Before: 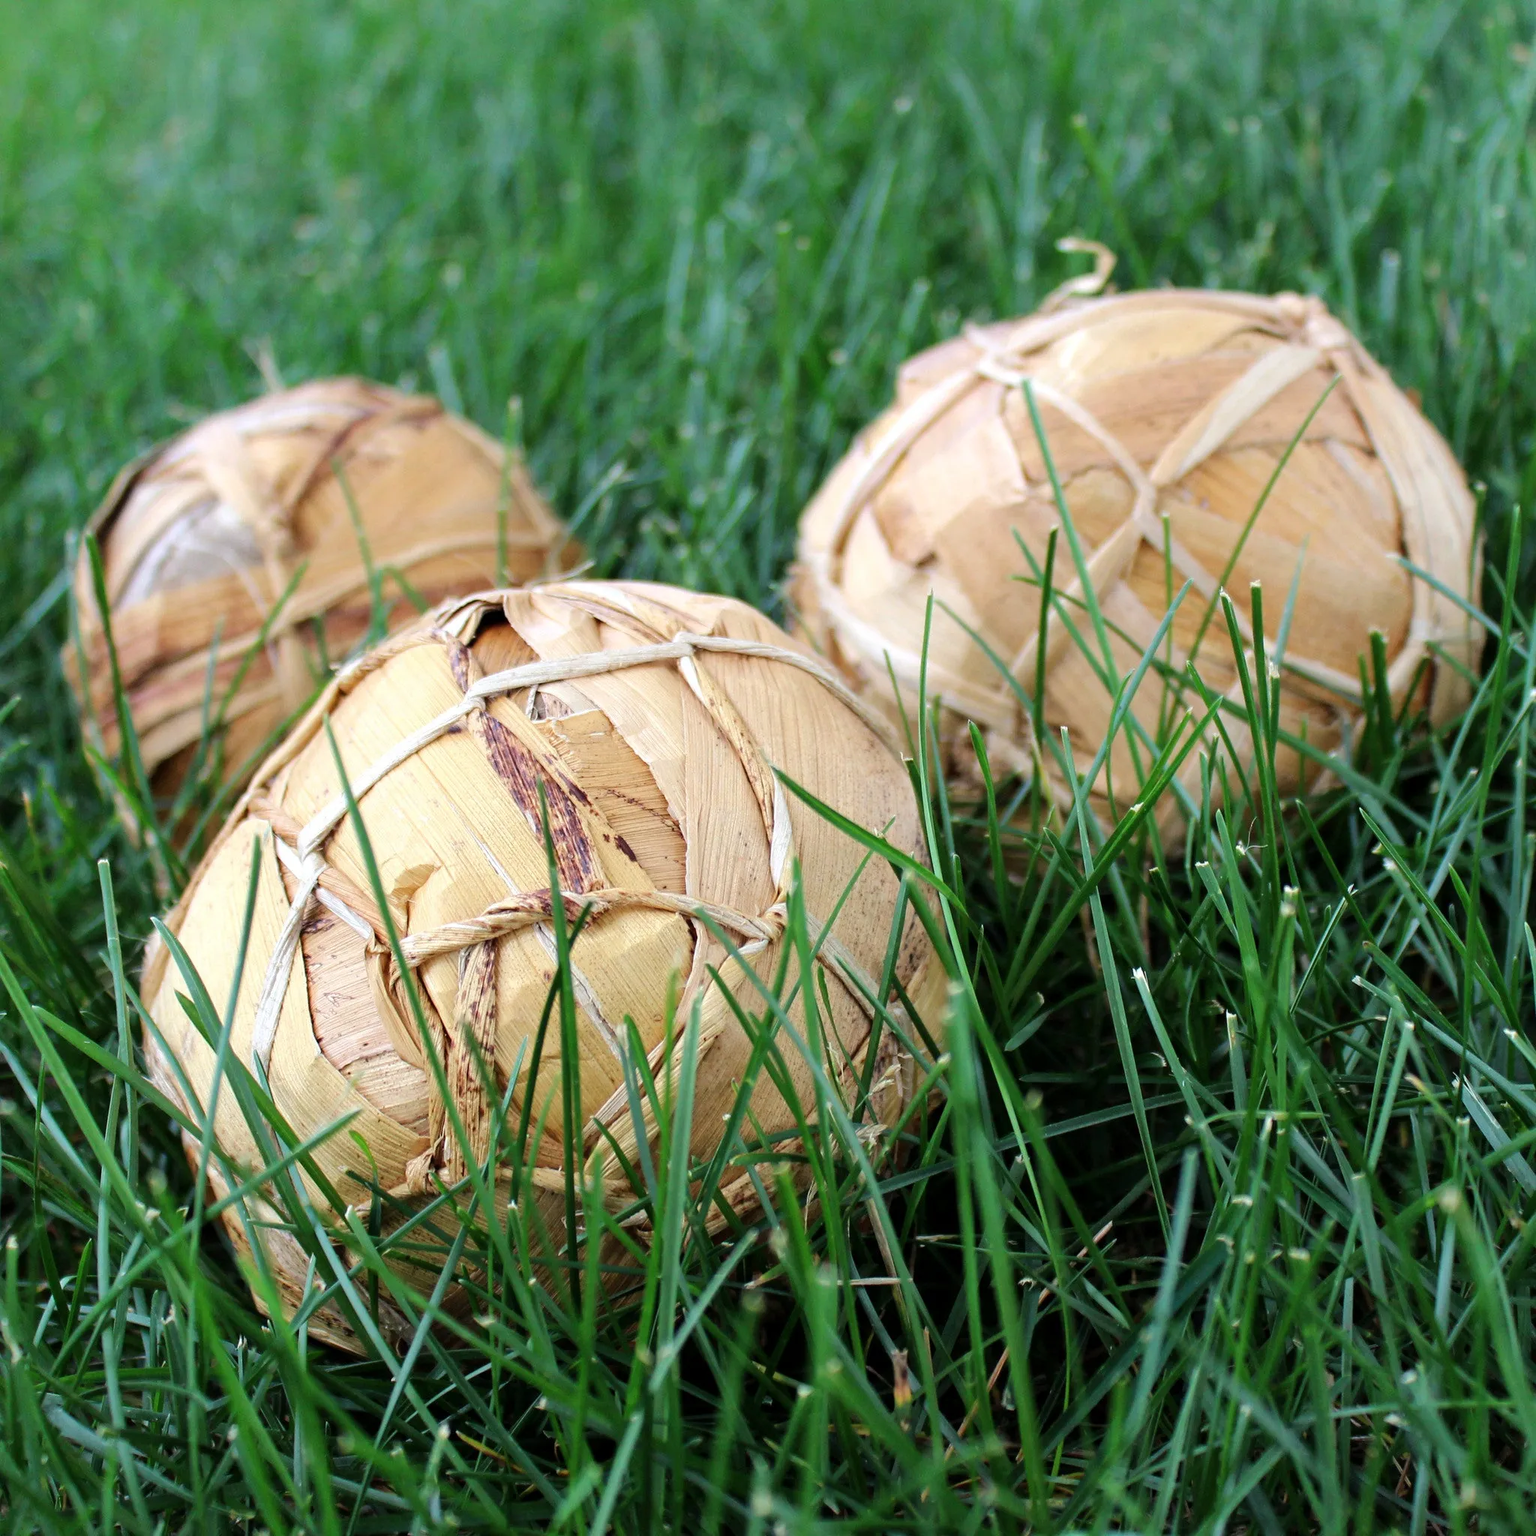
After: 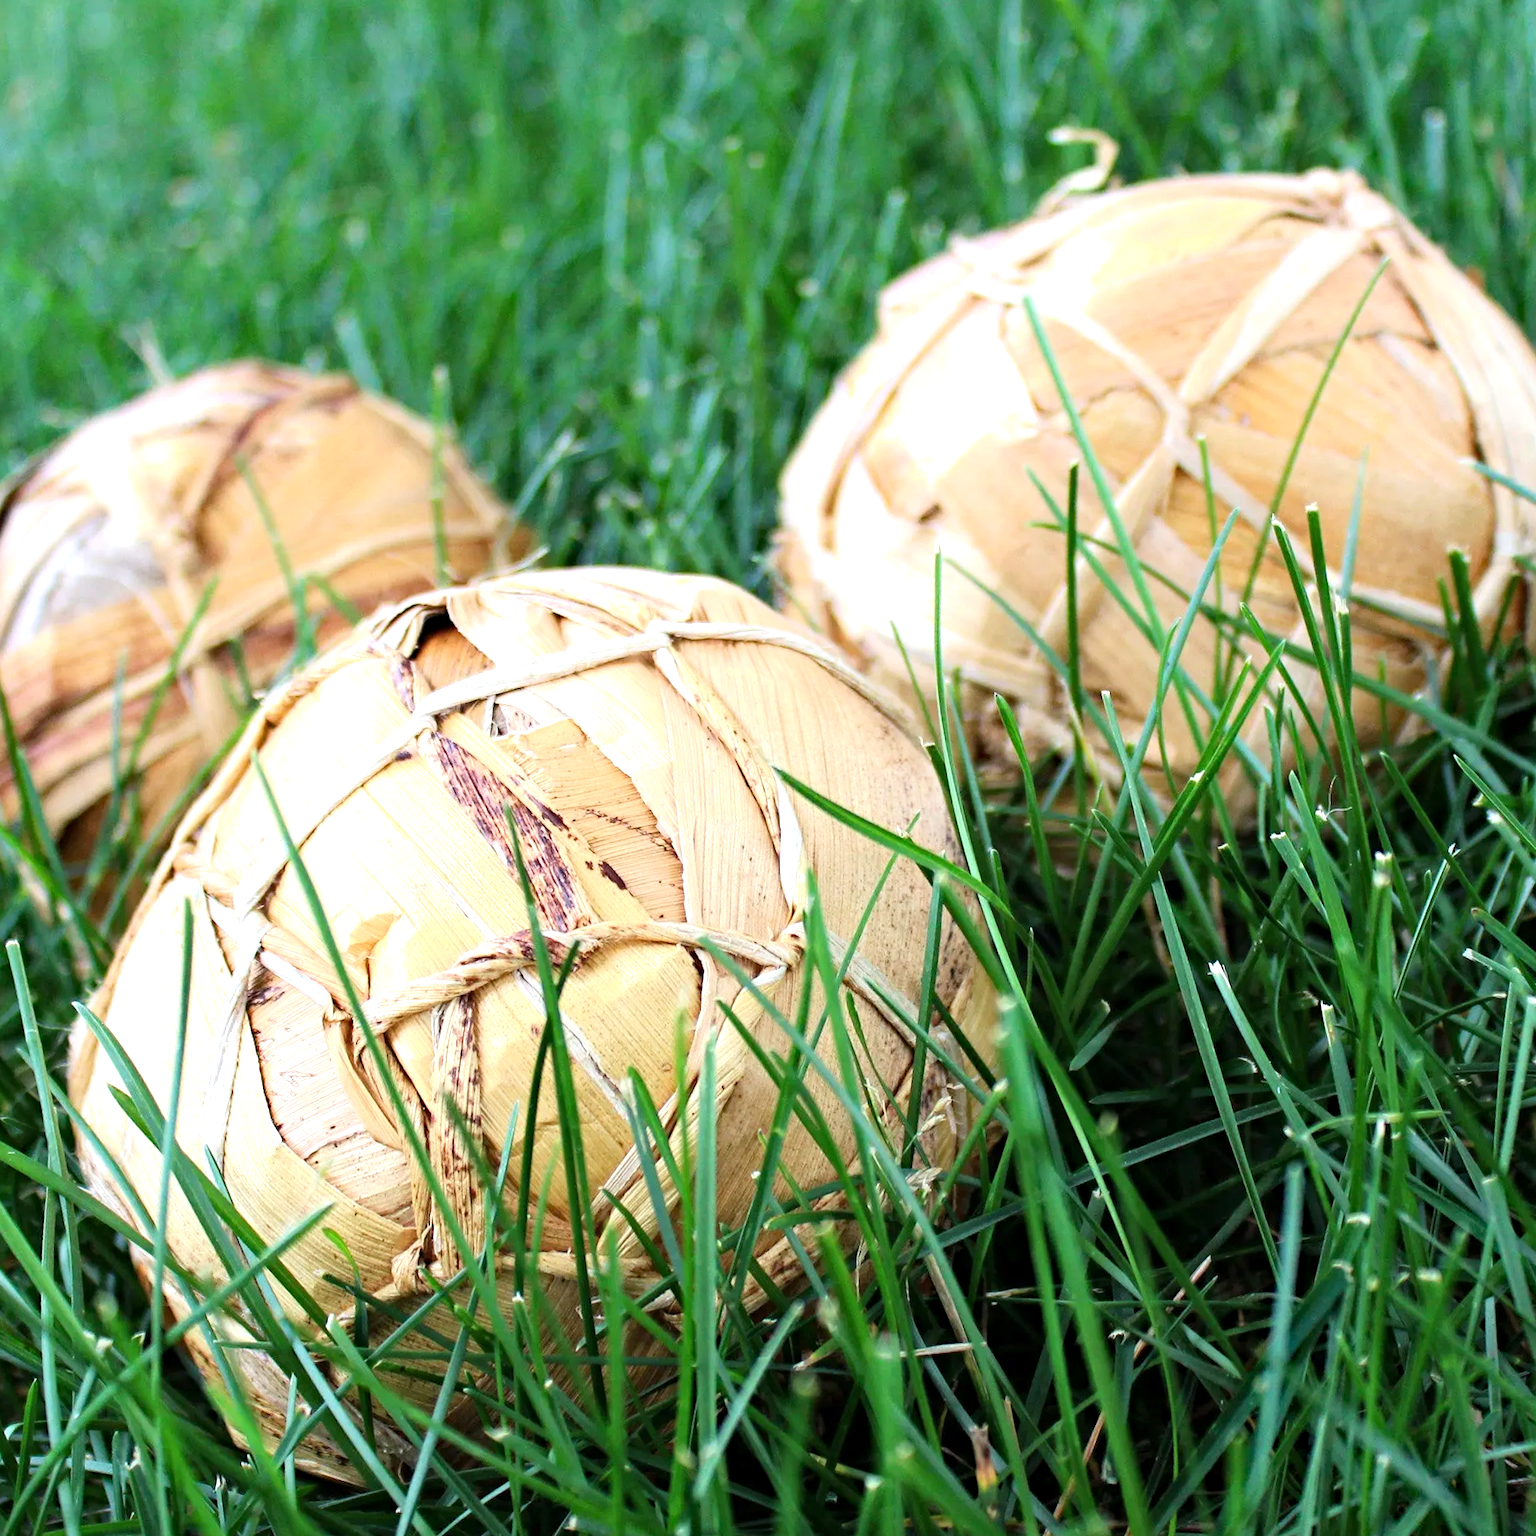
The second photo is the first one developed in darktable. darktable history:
exposure: exposure 0.574 EV, compensate highlight preservation false
crop and rotate: left 10.071%, top 10.071%, right 10.02%, bottom 10.02%
rotate and perspective: rotation -4.98°, automatic cropping off
color correction: highlights a* 0.003, highlights b* -0.283
shadows and highlights: shadows 0, highlights 40
white balance: red 0.982, blue 1.018
haze removal: compatibility mode true, adaptive false
